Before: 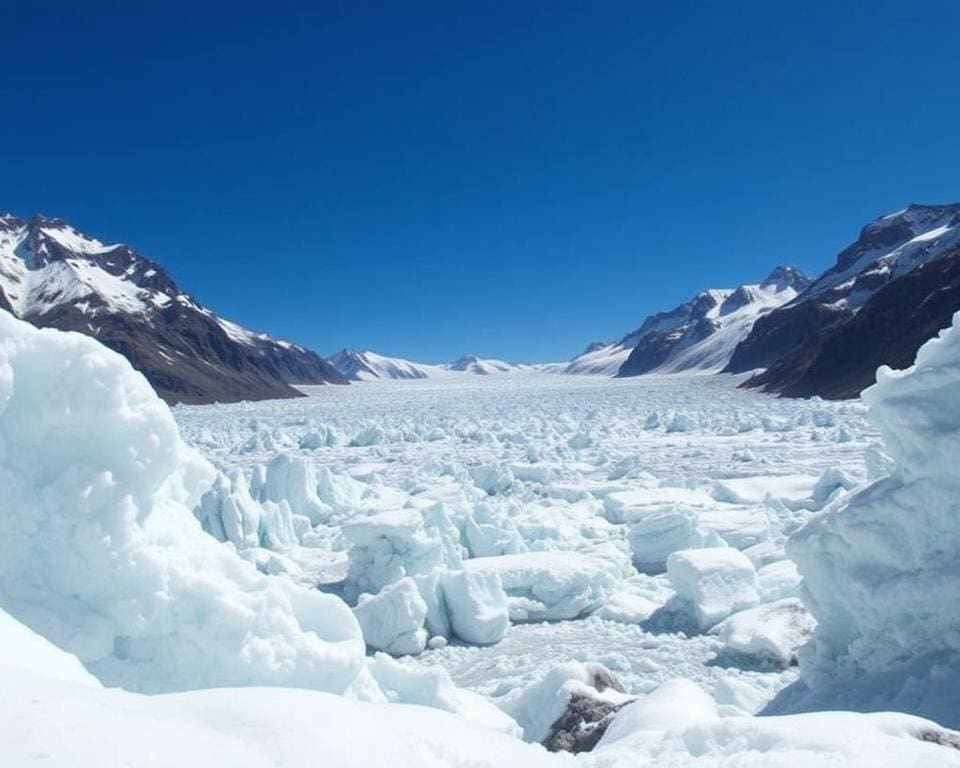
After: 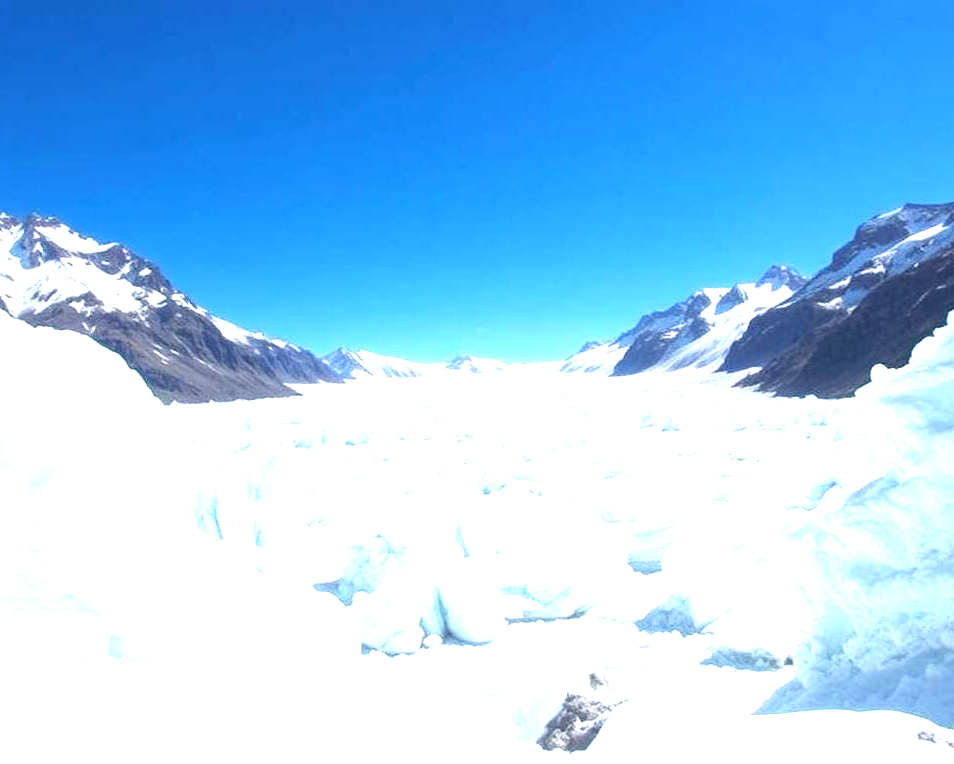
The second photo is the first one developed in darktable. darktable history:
crop and rotate: left 0.614%, top 0.179%, bottom 0.309%
exposure: black level correction 0, exposure 1.675 EV, compensate exposure bias true, compensate highlight preservation false
